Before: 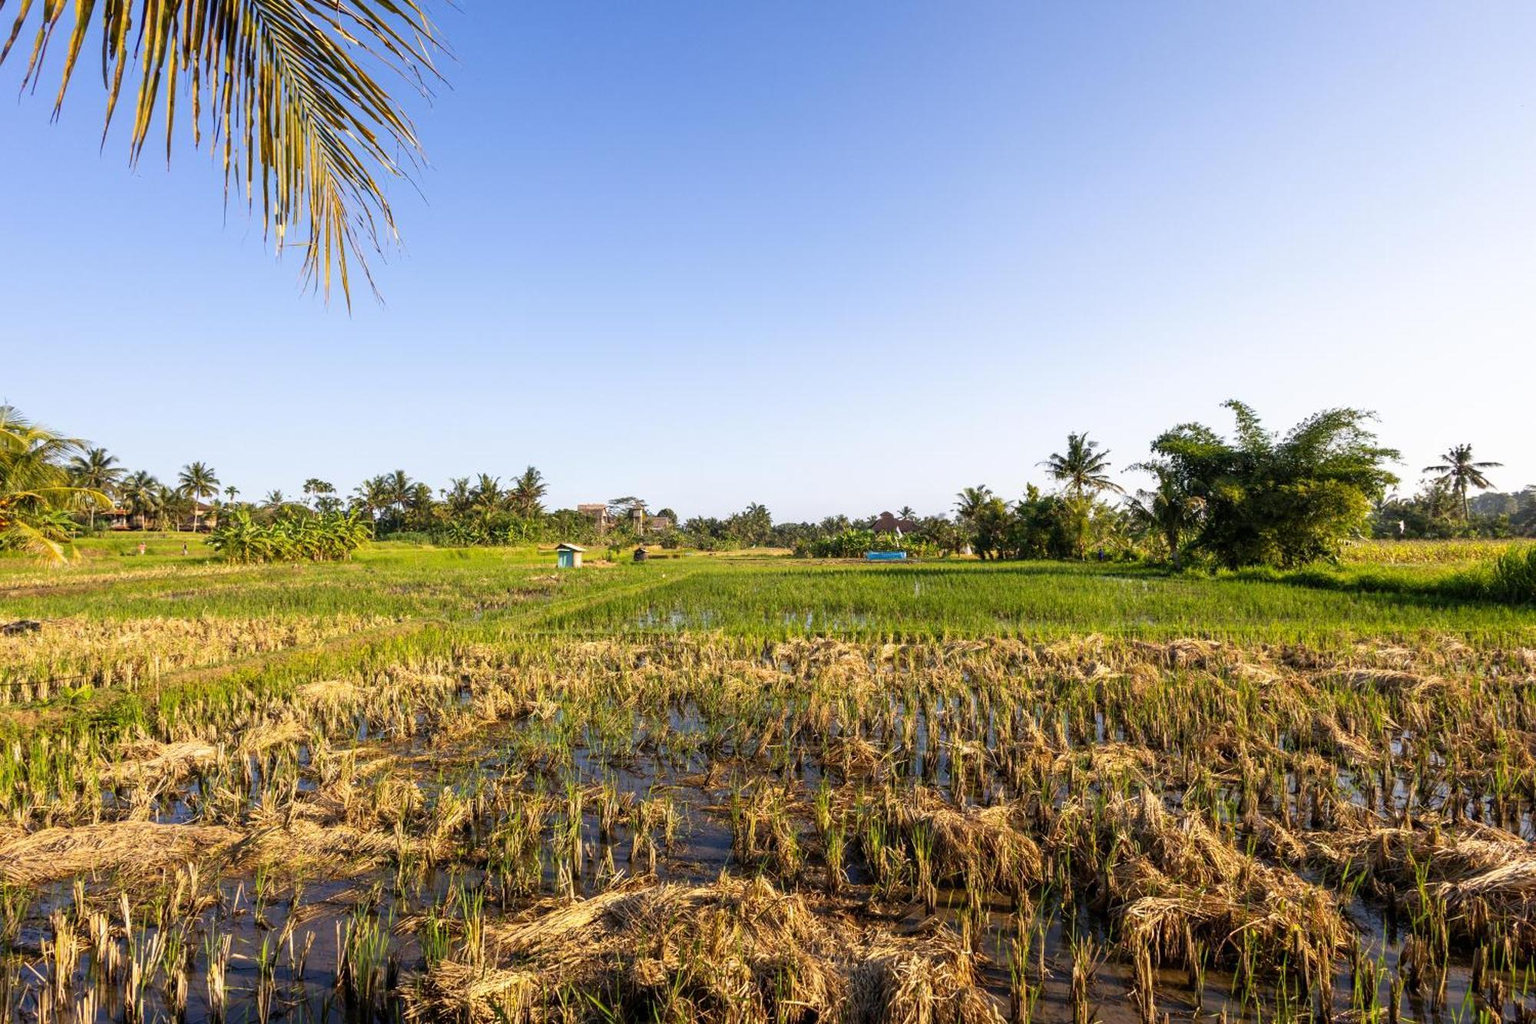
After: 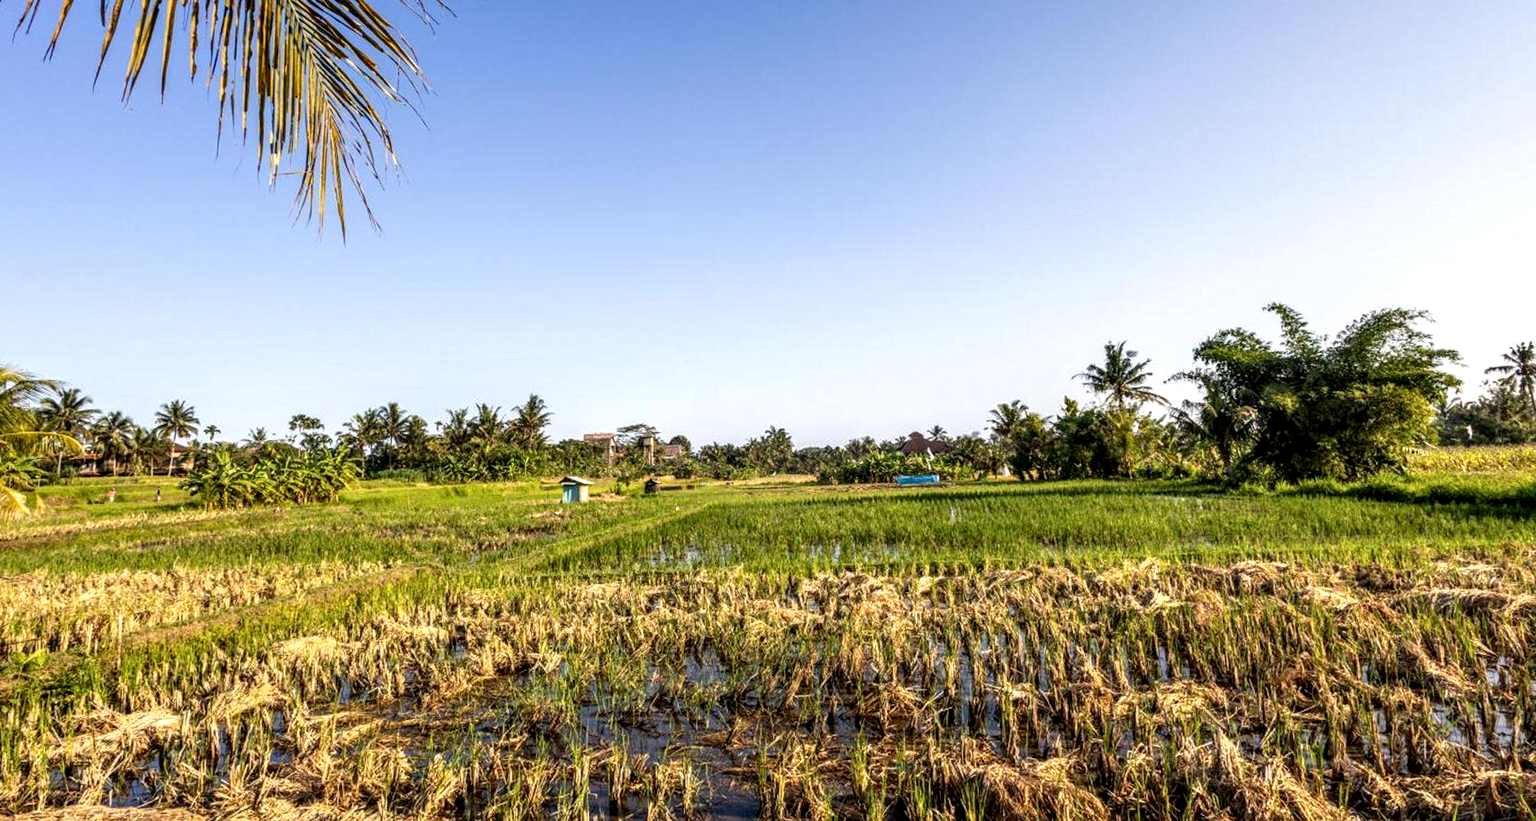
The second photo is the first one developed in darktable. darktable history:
local contrast: detail 160%
rotate and perspective: rotation -1.68°, lens shift (vertical) -0.146, crop left 0.049, crop right 0.912, crop top 0.032, crop bottom 0.96
crop: top 5.667%, bottom 17.637%
